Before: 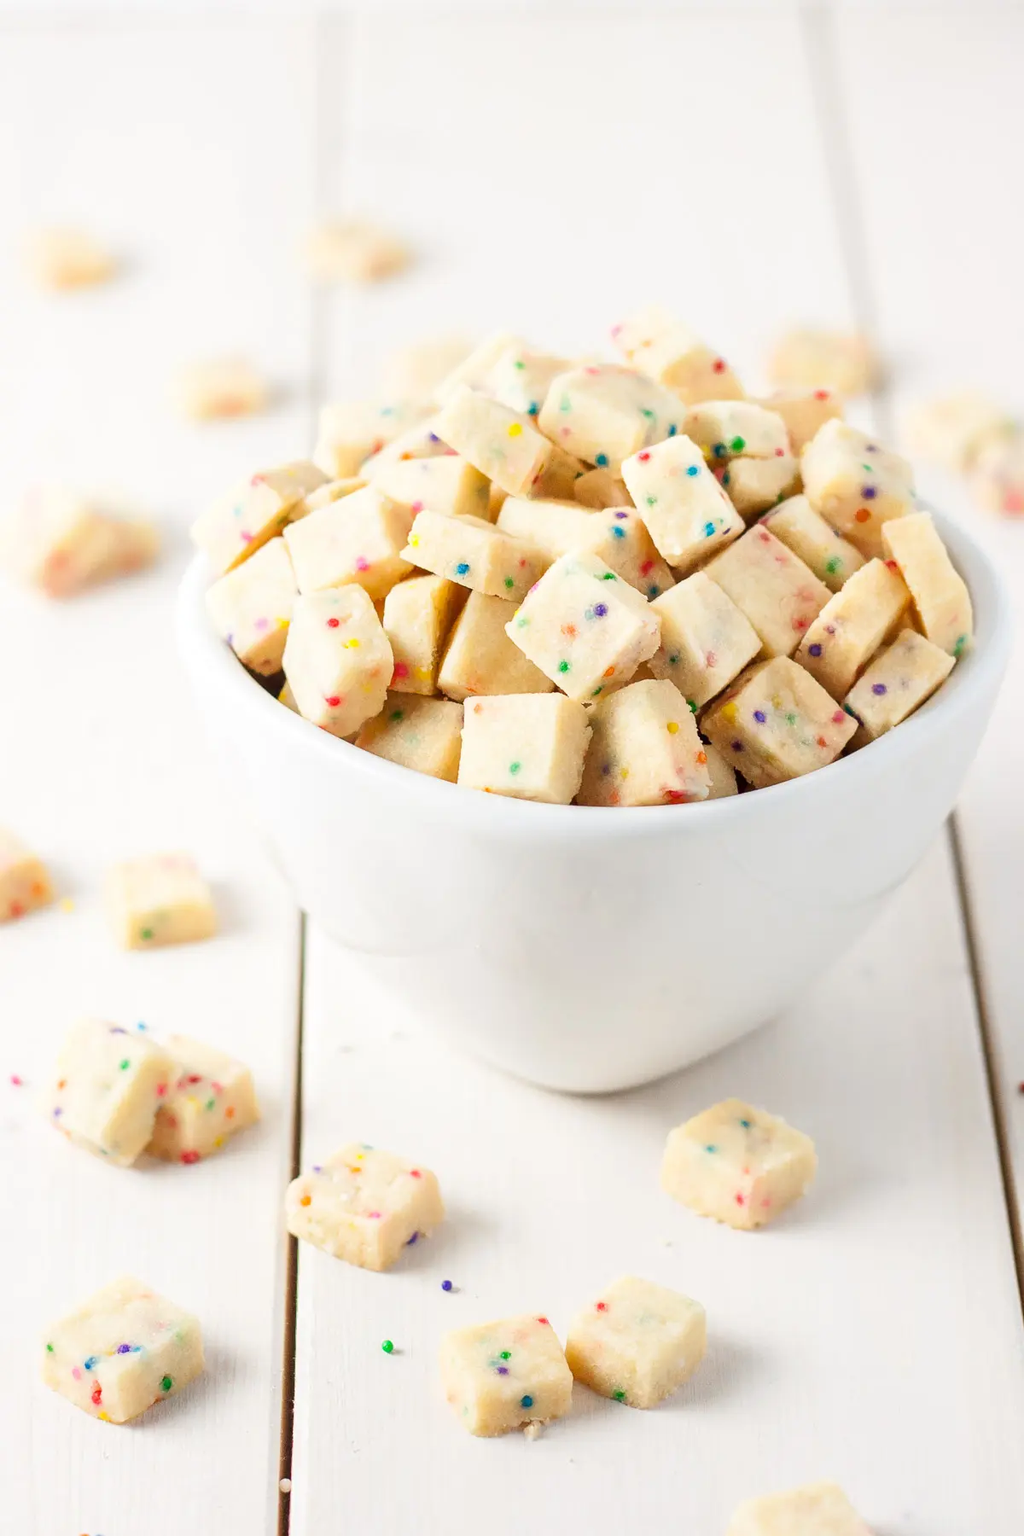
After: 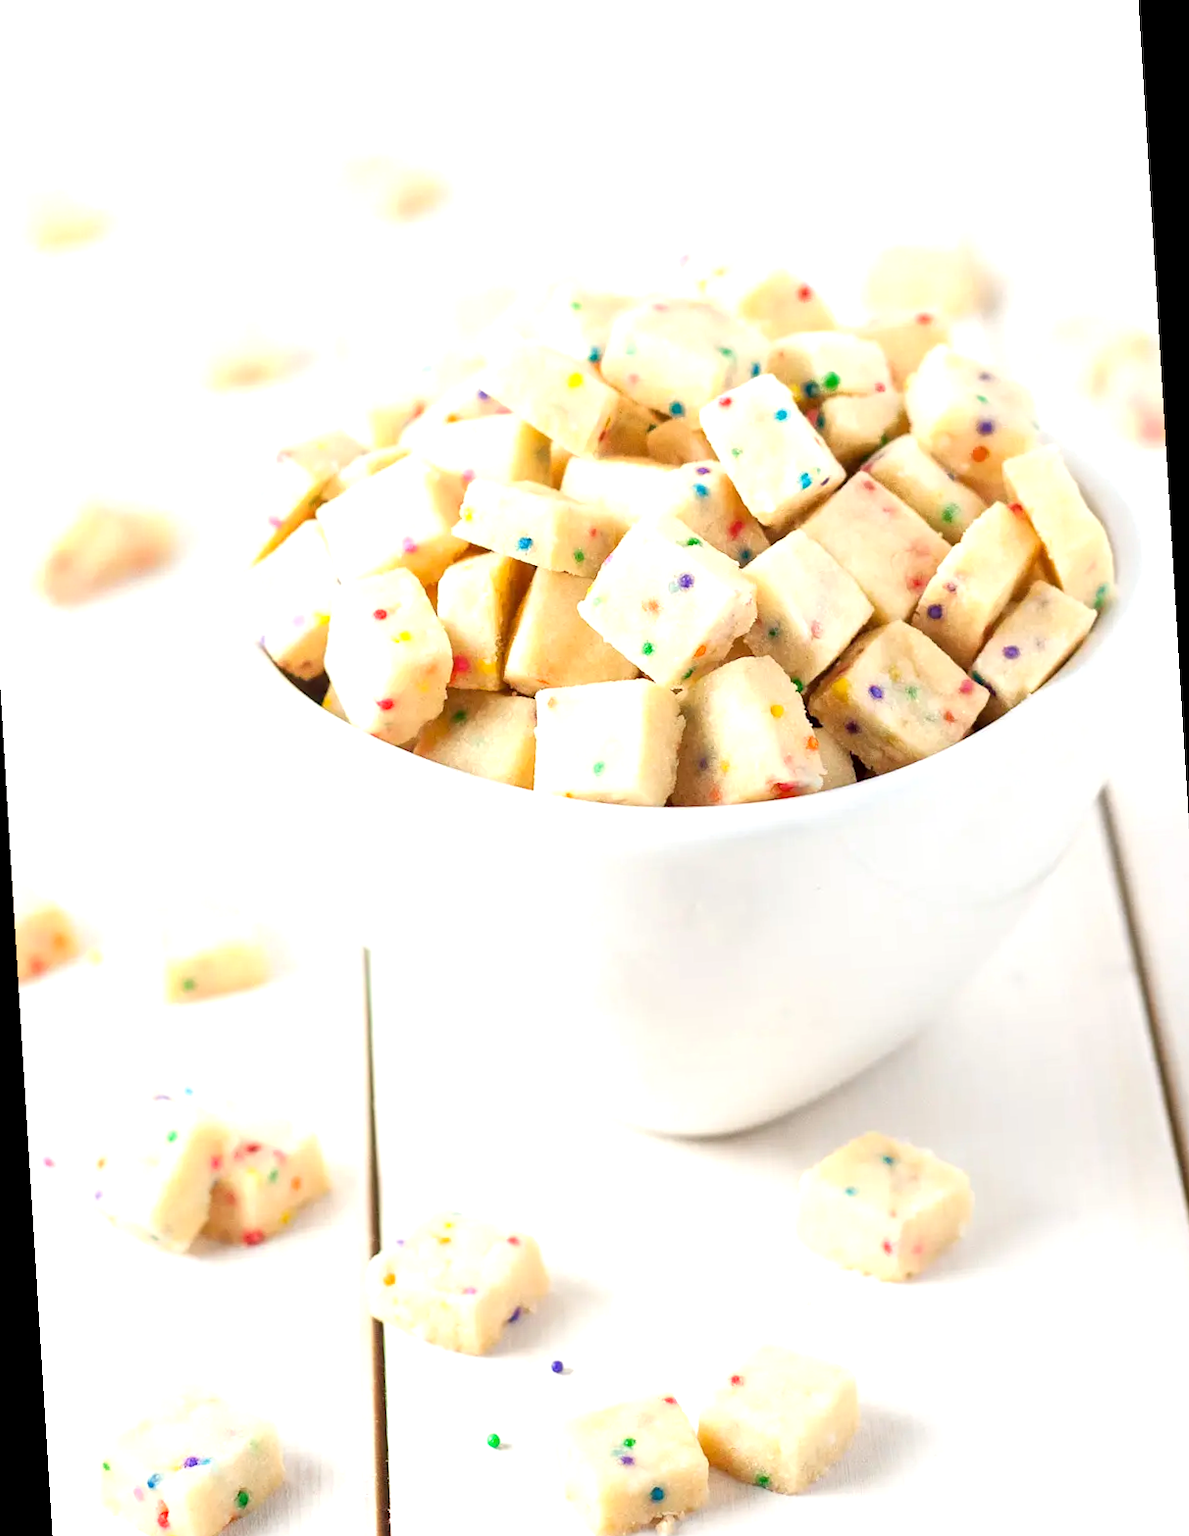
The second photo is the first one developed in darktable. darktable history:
exposure: black level correction 0.001, exposure 0.5 EV, compensate exposure bias true, compensate highlight preservation false
rotate and perspective: rotation -3.52°, crop left 0.036, crop right 0.964, crop top 0.081, crop bottom 0.919
